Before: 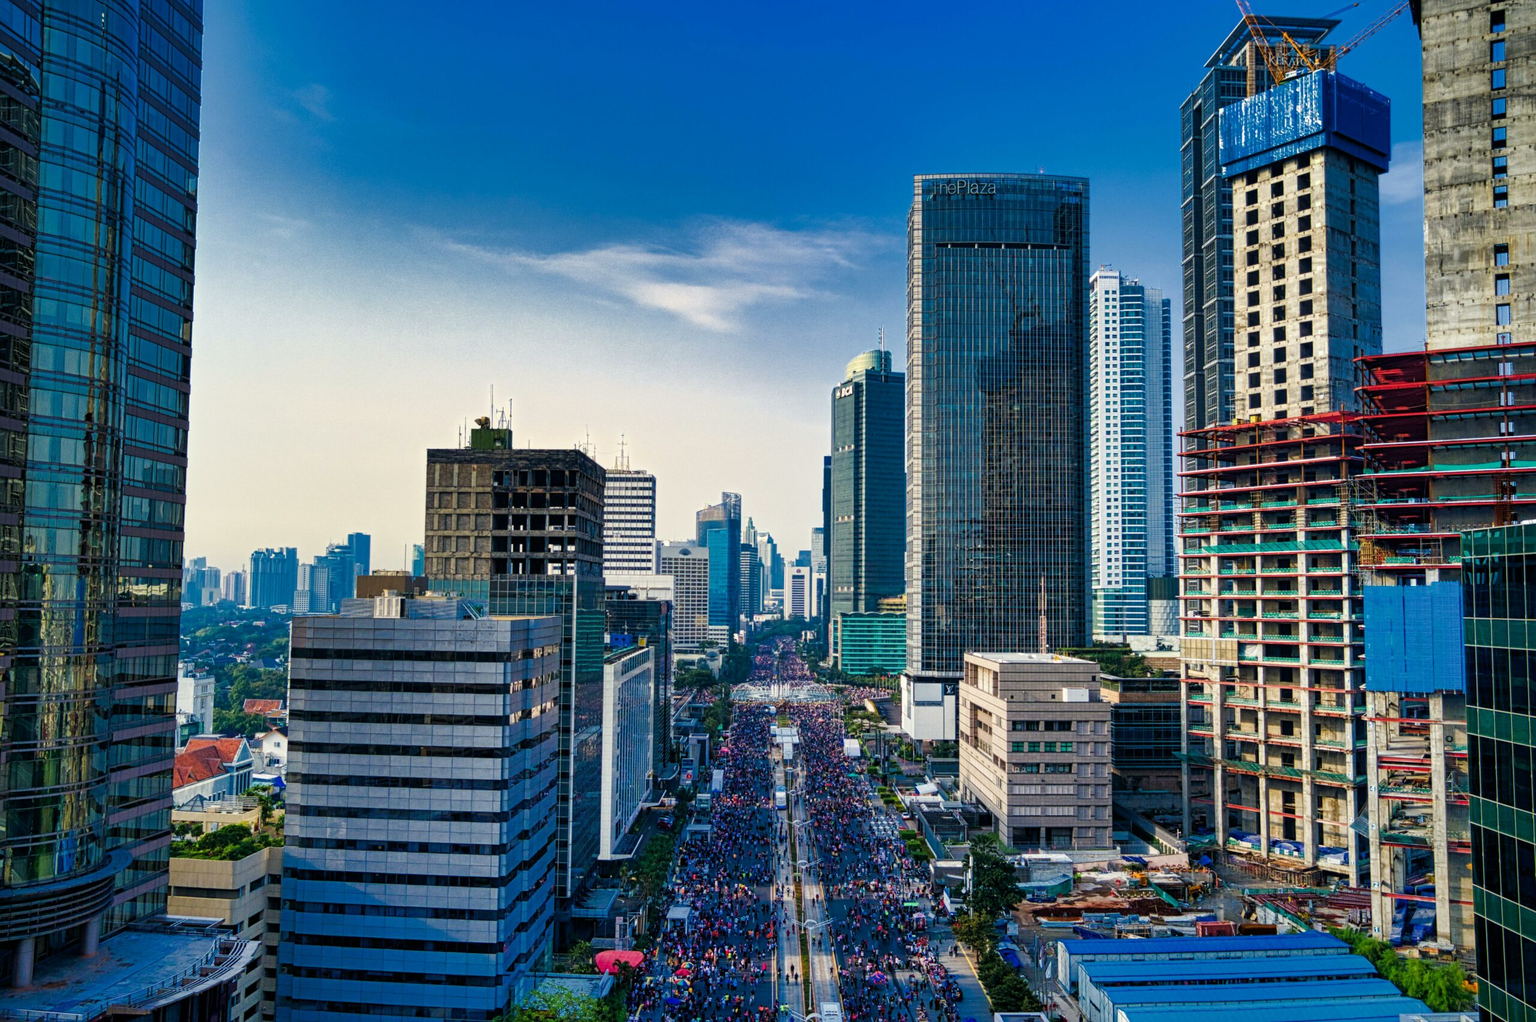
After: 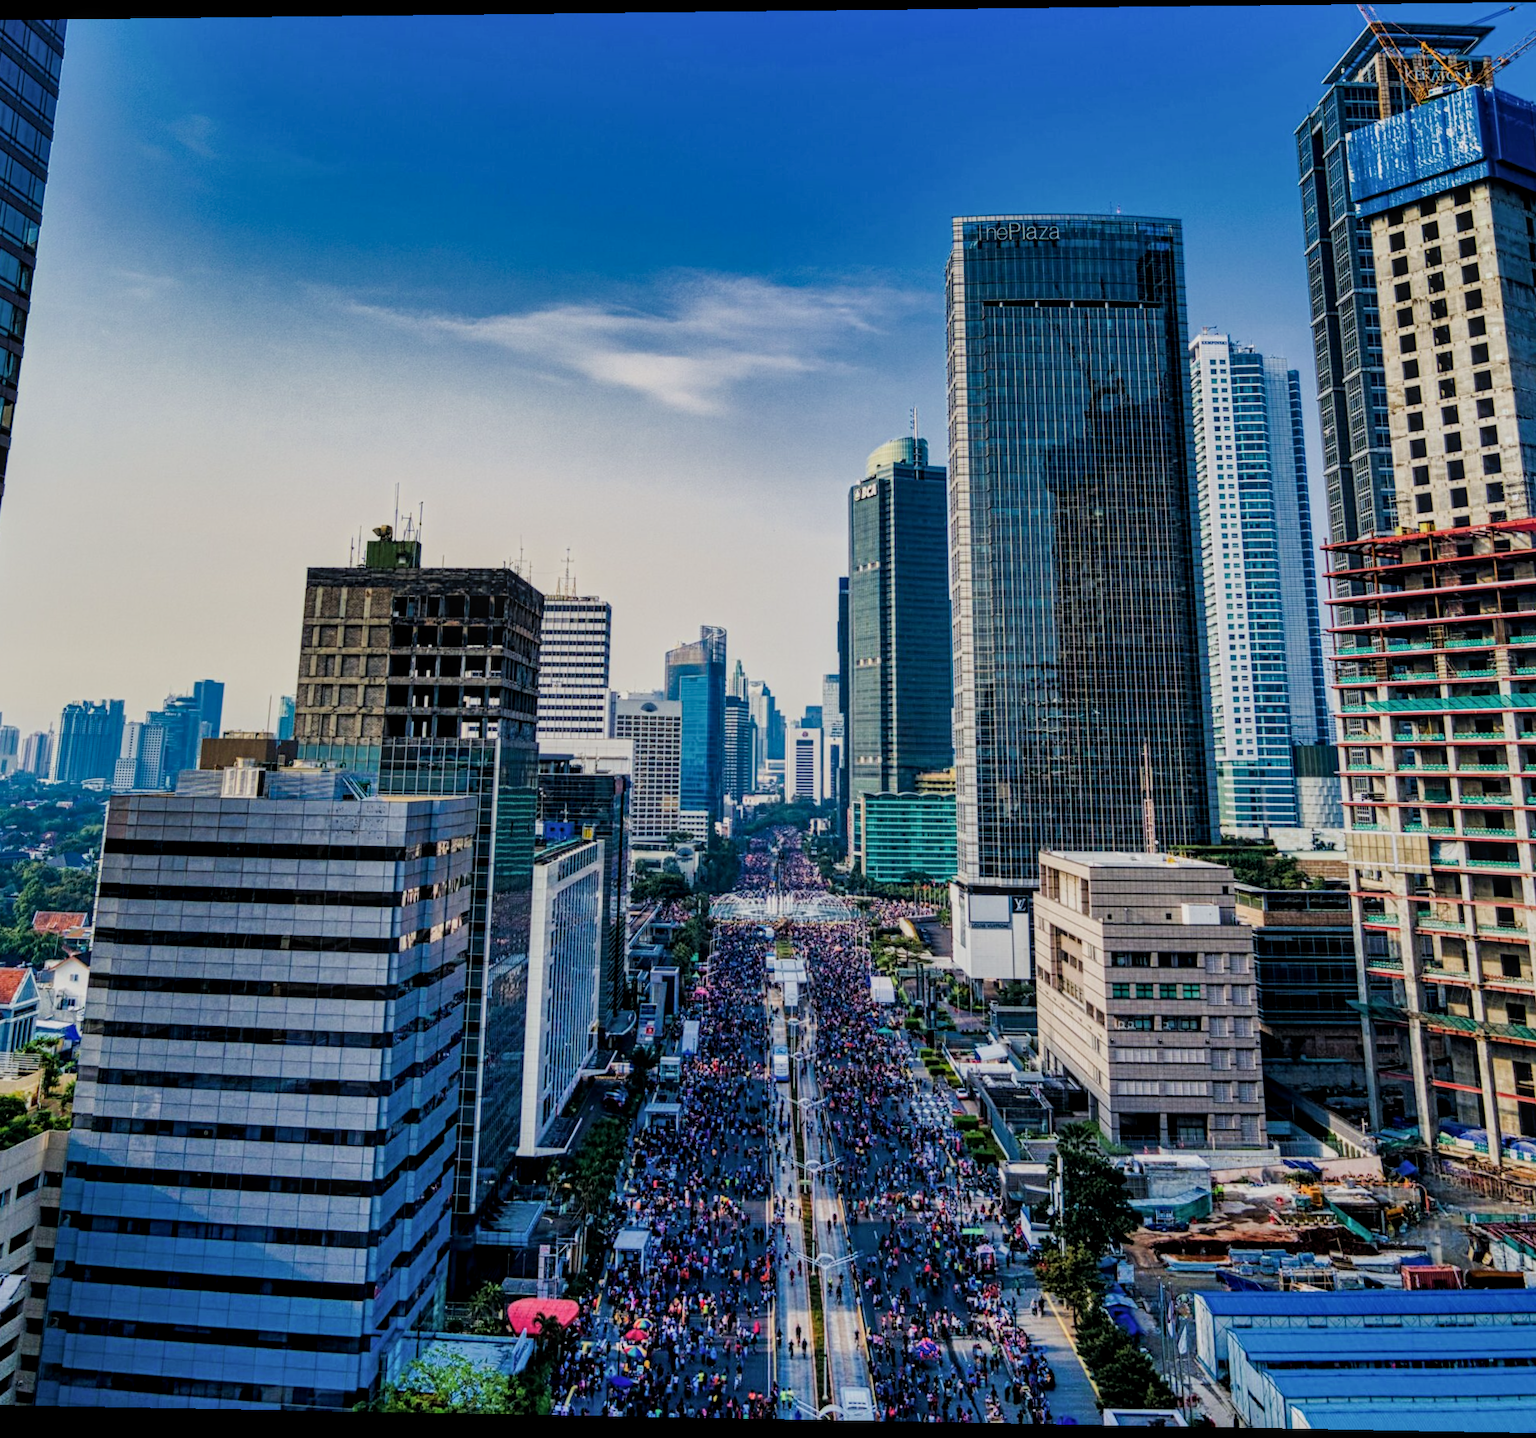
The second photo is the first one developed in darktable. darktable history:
local contrast: on, module defaults
crop and rotate: left 15.754%, right 17.579%
filmic rgb: black relative exposure -7.65 EV, white relative exposure 4.56 EV, hardness 3.61, contrast 1.05
rotate and perspective: rotation 0.128°, lens shift (vertical) -0.181, lens shift (horizontal) -0.044, shear 0.001, automatic cropping off
white balance: red 1.004, blue 1.024
shadows and highlights: shadows 29.61, highlights -30.47, low approximation 0.01, soften with gaussian
exposure: compensate highlight preservation false
